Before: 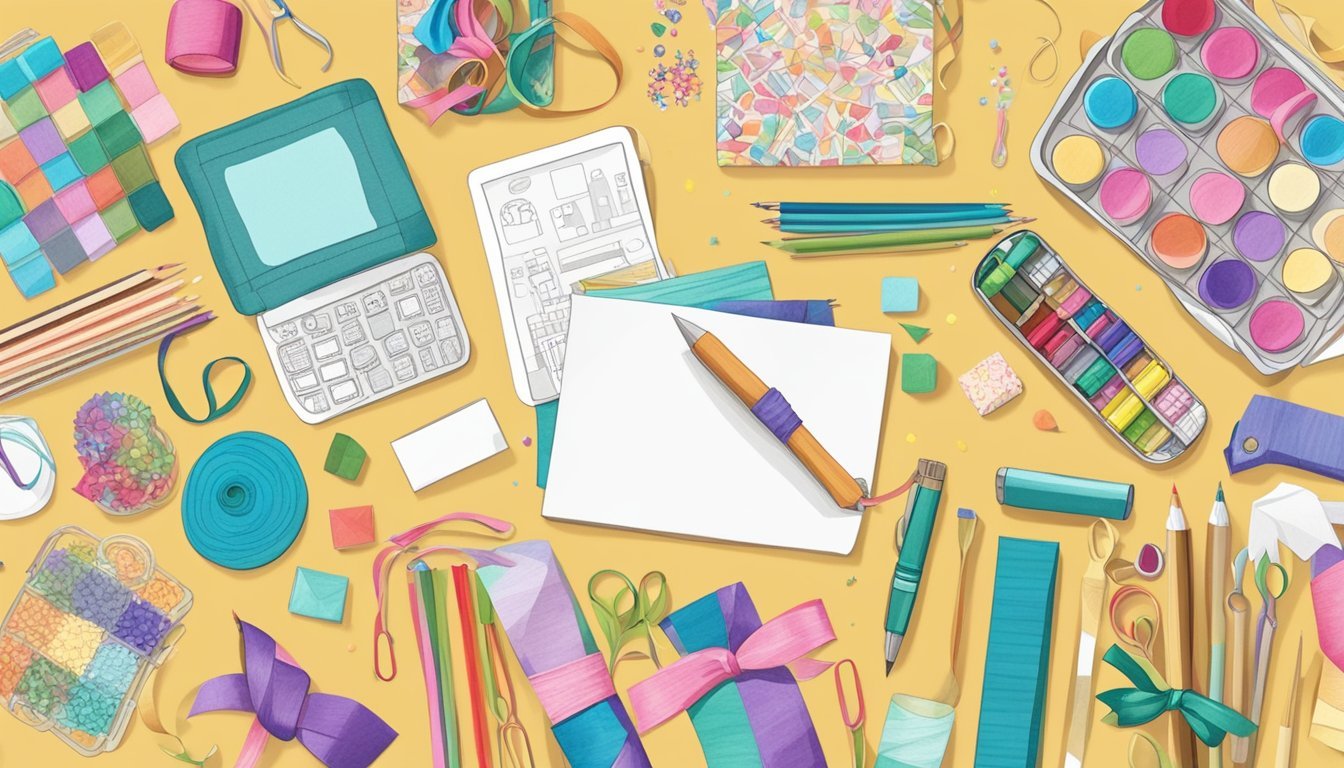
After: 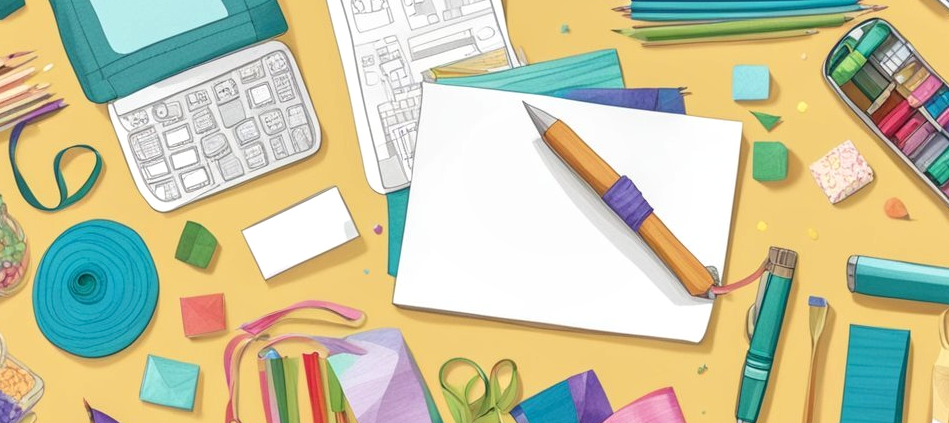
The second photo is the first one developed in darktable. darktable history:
crop: left 11.095%, top 27.611%, right 18.28%, bottom 17.281%
local contrast: on, module defaults
